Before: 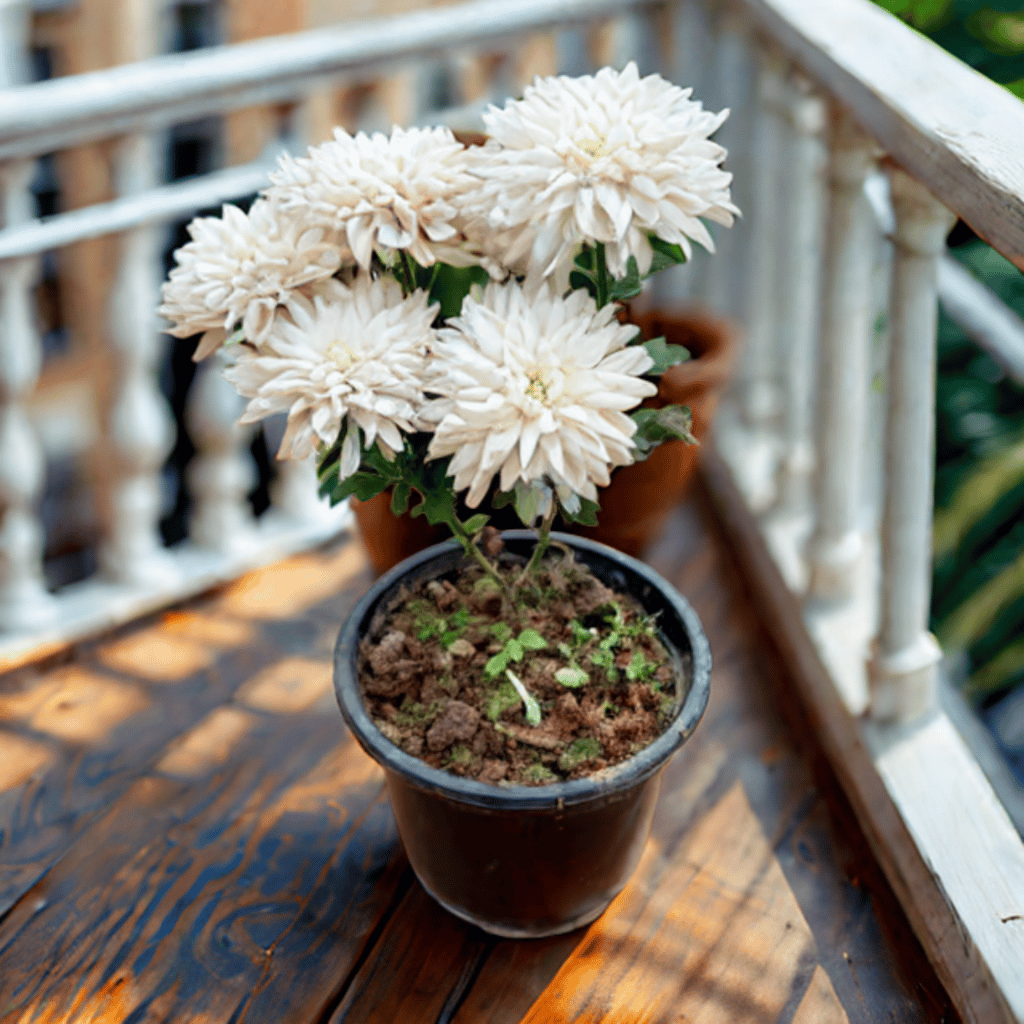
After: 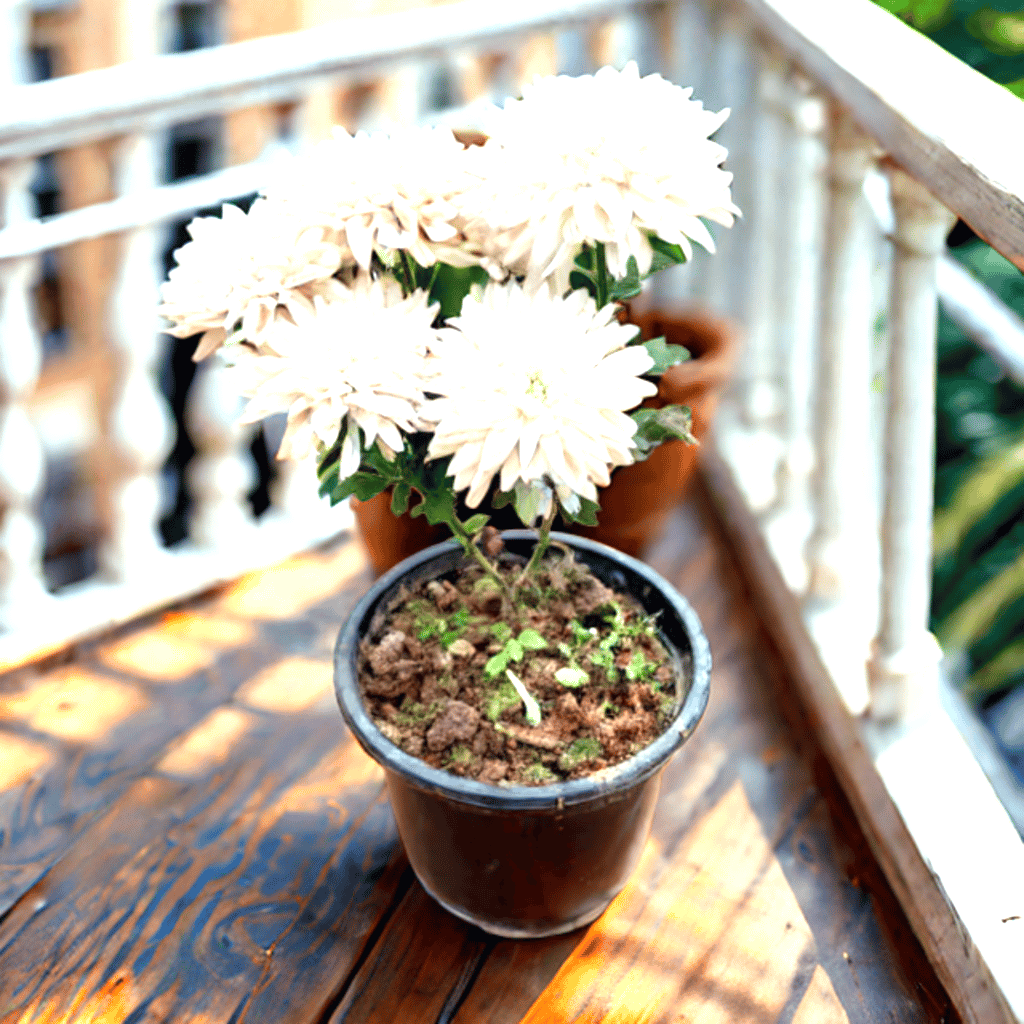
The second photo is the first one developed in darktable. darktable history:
exposure: exposure 1.236 EV, compensate highlight preservation false
